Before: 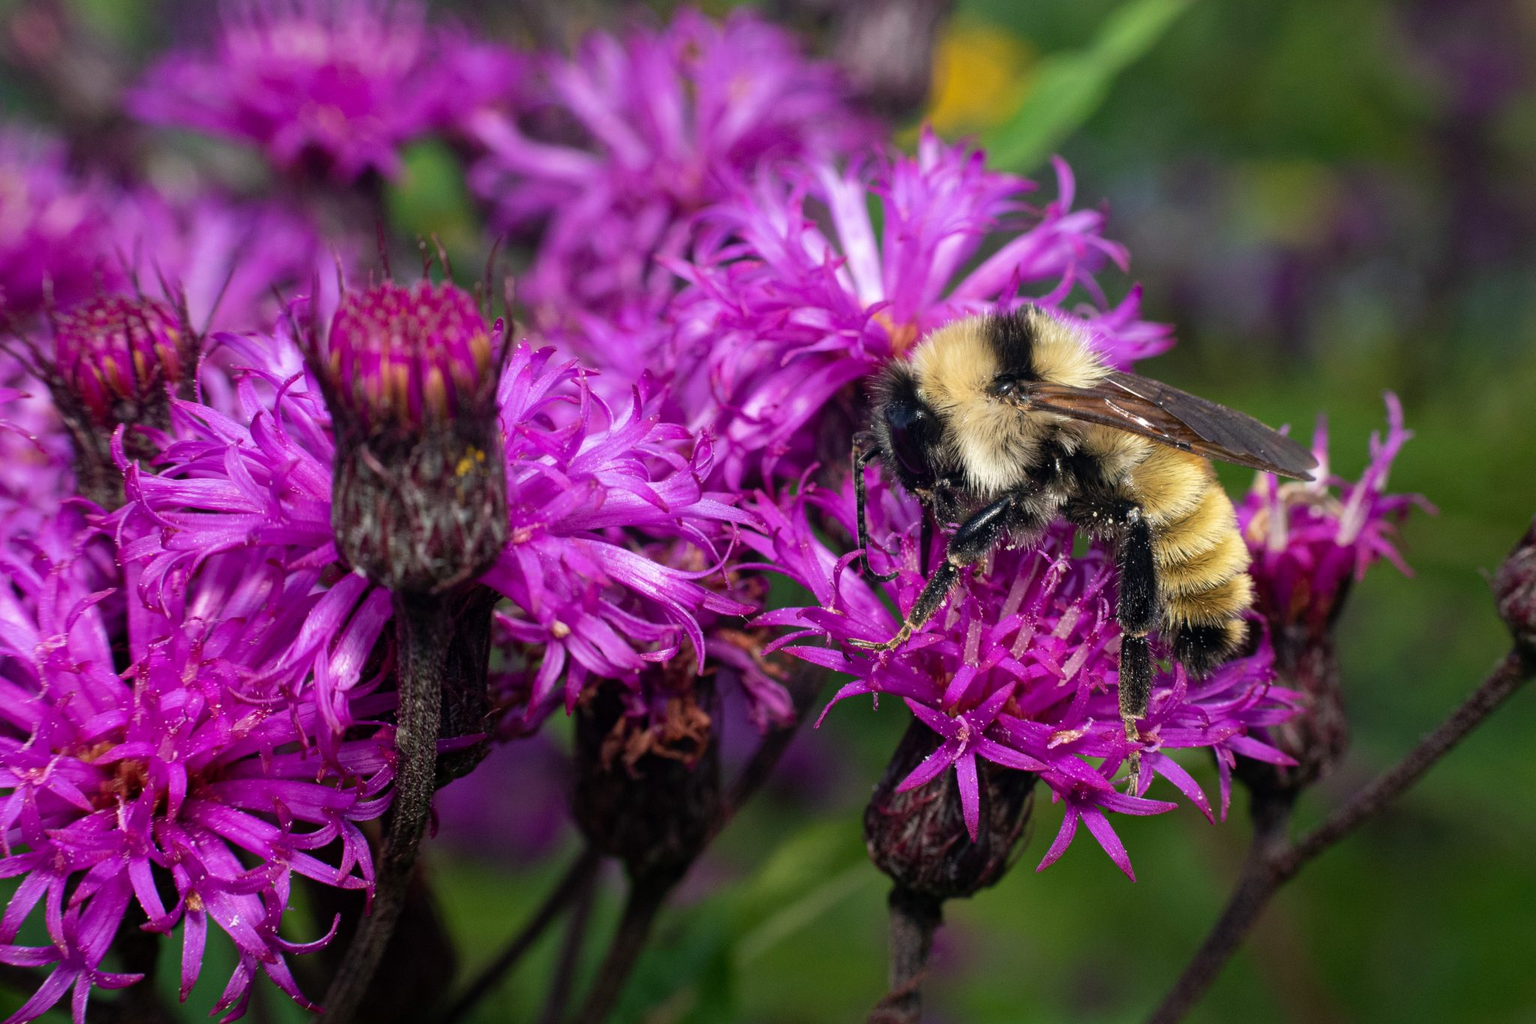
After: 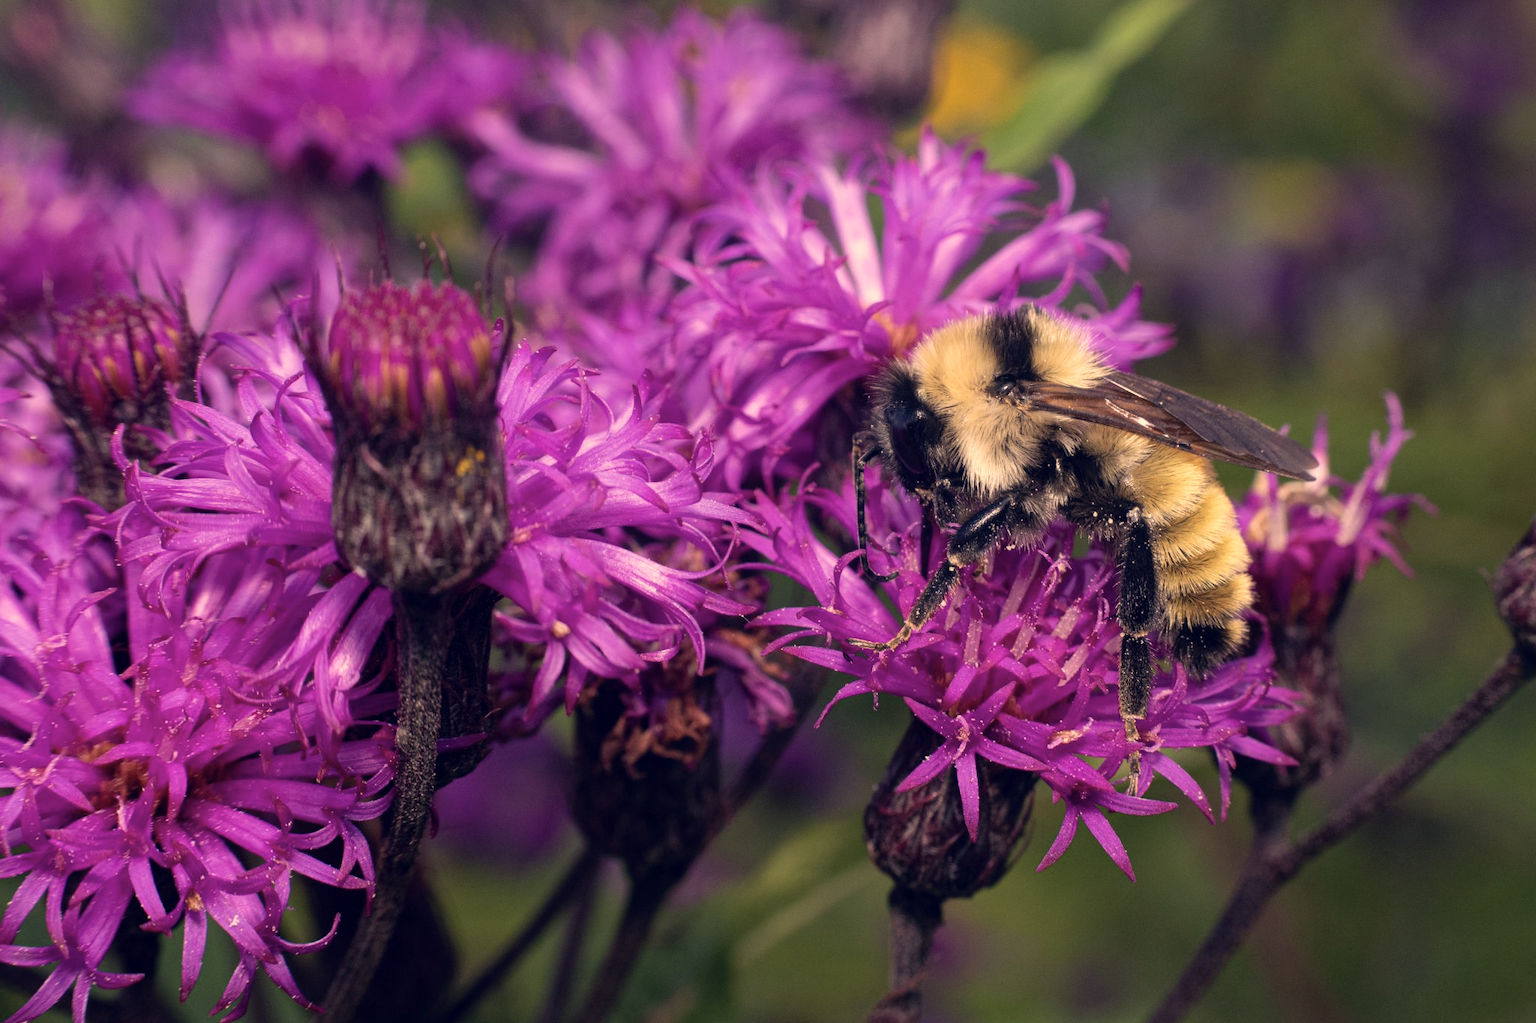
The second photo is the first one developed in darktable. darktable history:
color correction: highlights a* 19.73, highlights b* 27.65, shadows a* 3.48, shadows b* -16.62, saturation 0.757
shadows and highlights: shadows 11.45, white point adjustment 1.31, soften with gaussian
